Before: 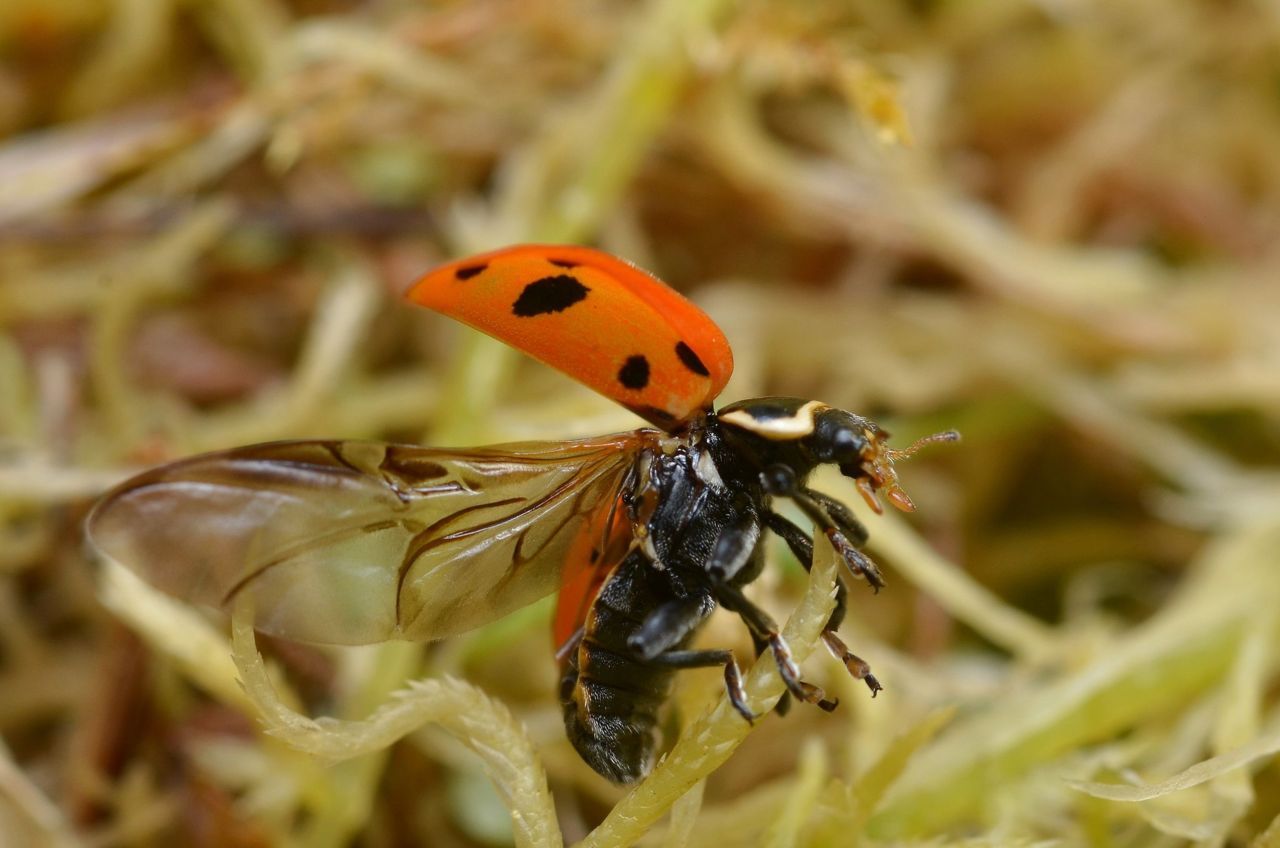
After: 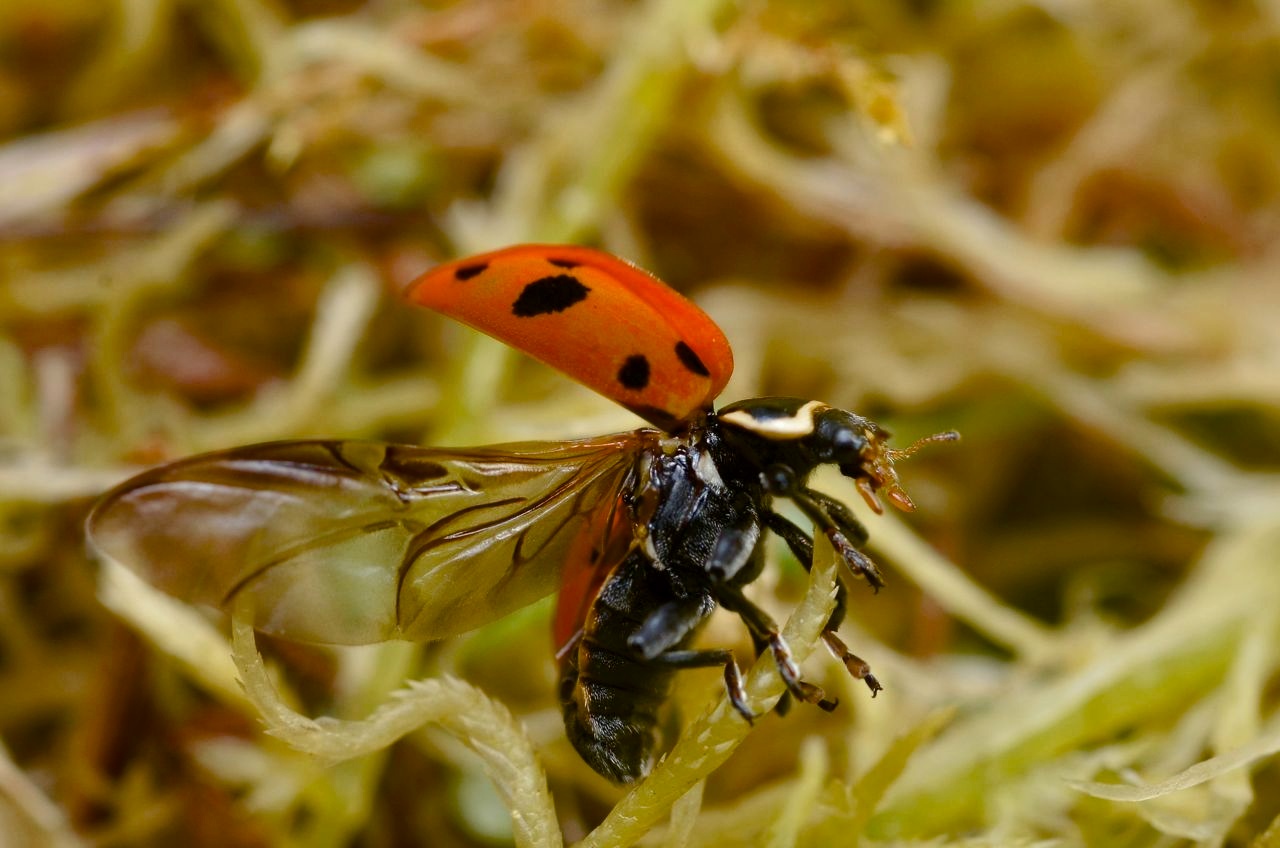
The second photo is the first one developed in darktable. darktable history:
color balance rgb: shadows lift › chroma 1.913%, shadows lift › hue 263.63°, global offset › luminance -0.282%, global offset › hue 259.01°, perceptual saturation grading › global saturation 20%, perceptual saturation grading › highlights -25.663%, perceptual saturation grading › shadows 24.329%, saturation formula JzAzBz (2021)
